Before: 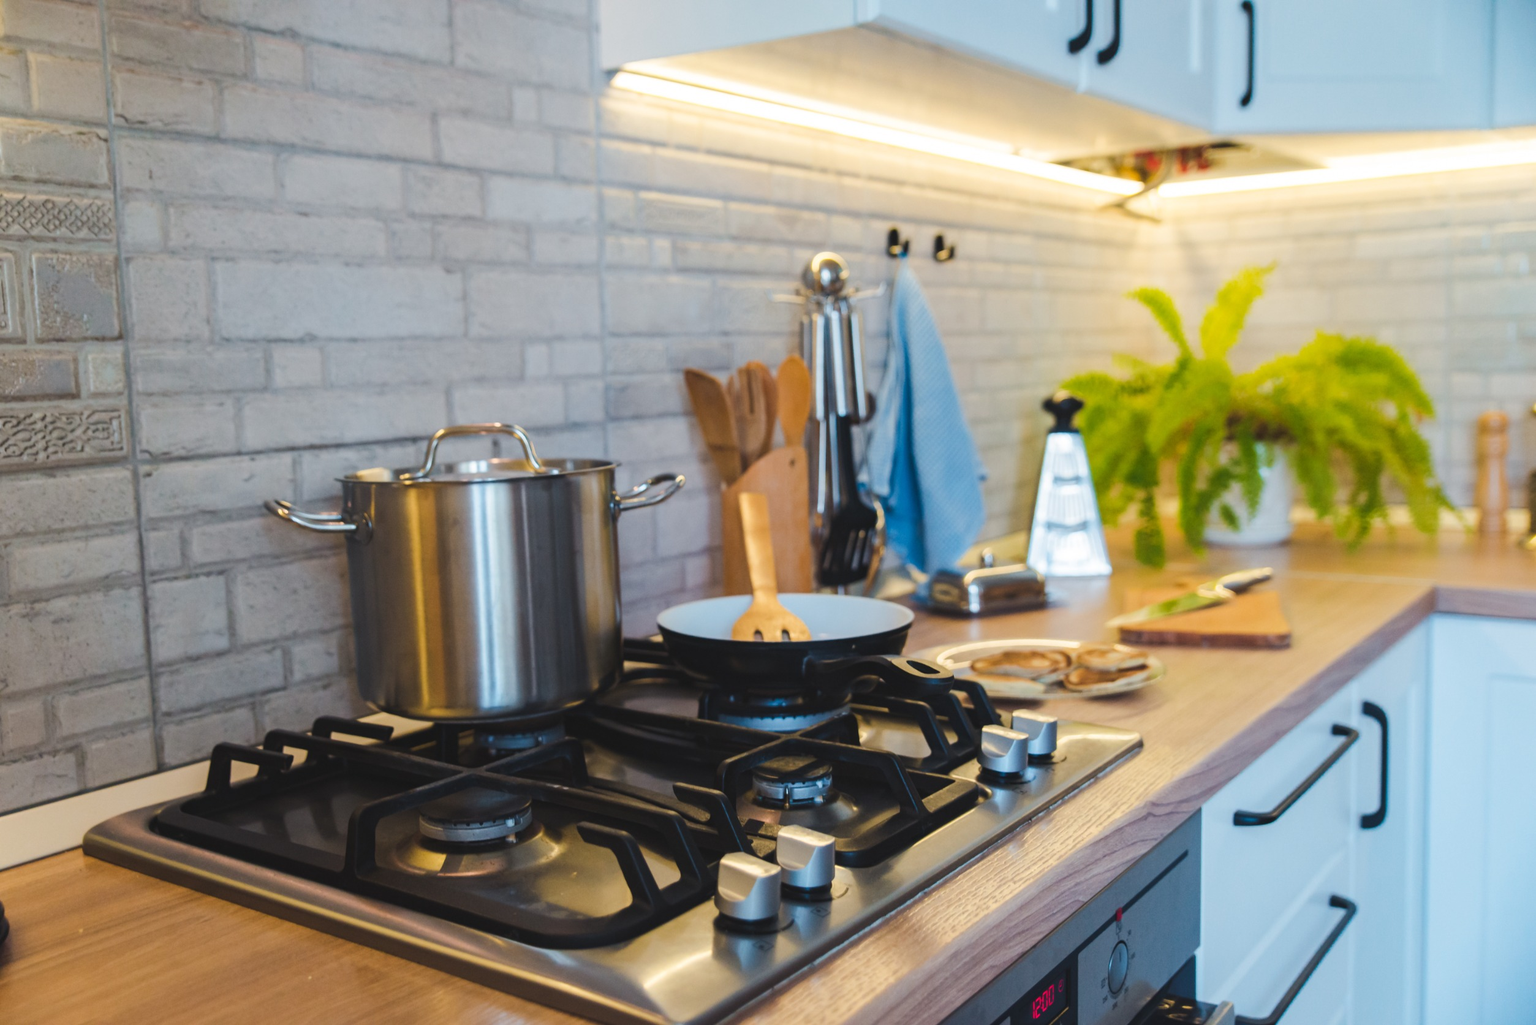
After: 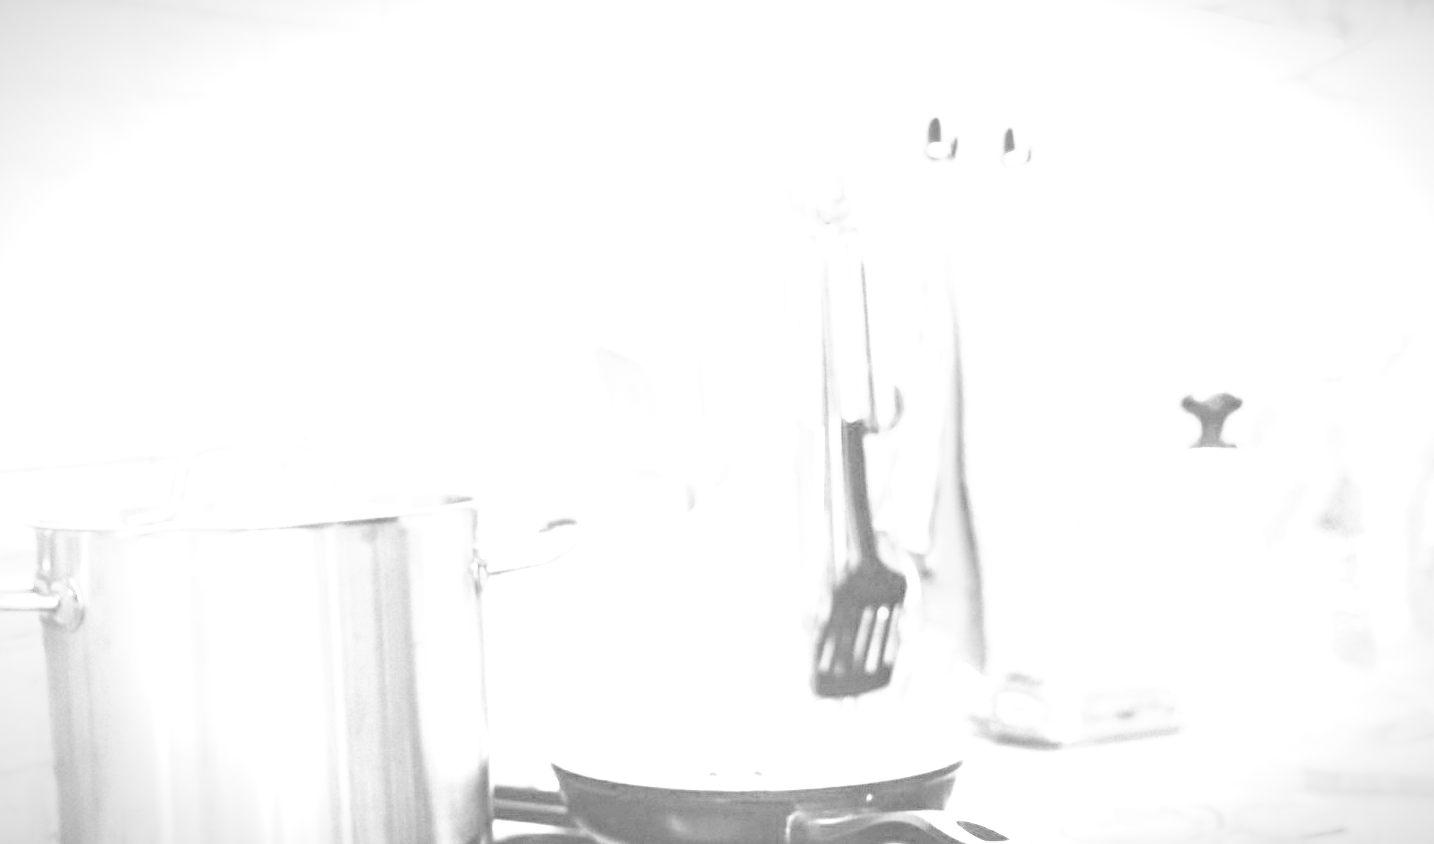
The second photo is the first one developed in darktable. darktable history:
monochrome: a 32, b 64, size 2.3
base curve: curves: ch0 [(0, 0) (0.007, 0.004) (0.027, 0.03) (0.046, 0.07) (0.207, 0.54) (0.442, 0.872) (0.673, 0.972) (1, 1)], preserve colors none
vignetting: fall-off start 100%, fall-off radius 64.94%, automatic ratio true, unbound false
crop: left 20.932%, top 15.471%, right 21.848%, bottom 34.081%
local contrast: detail 130%
white balance: red 8, blue 8
